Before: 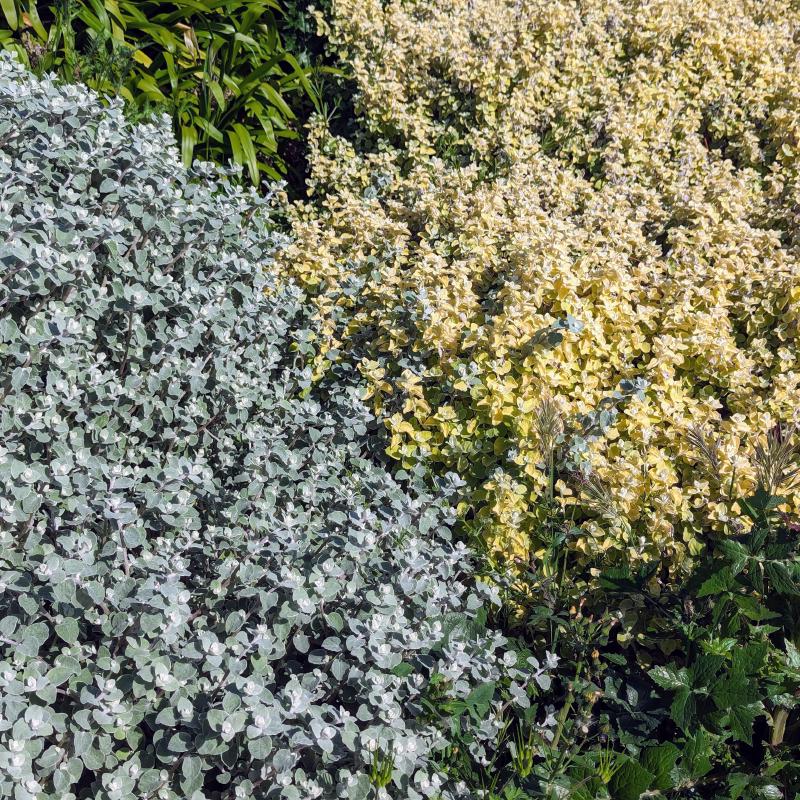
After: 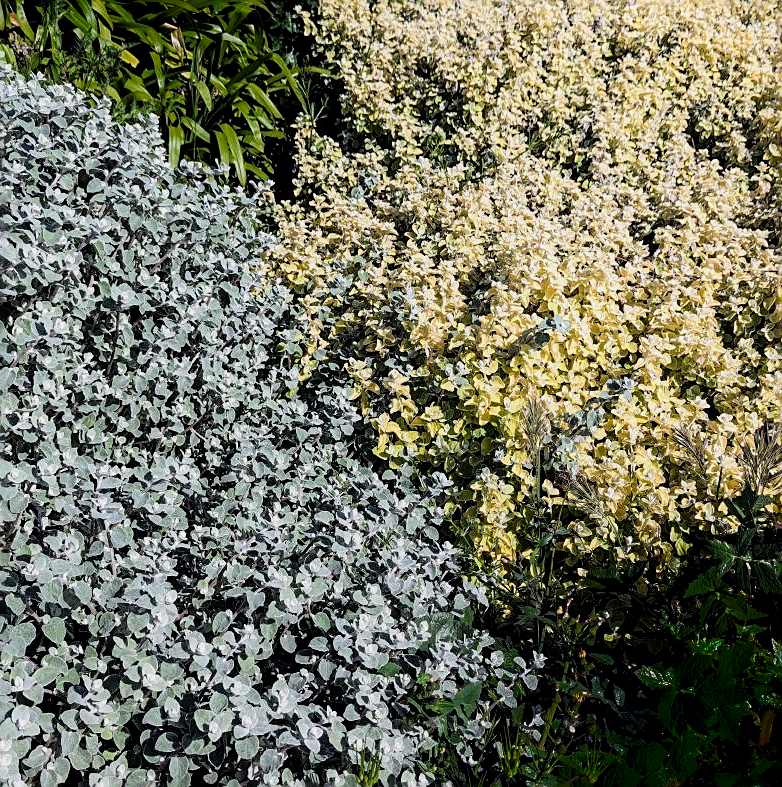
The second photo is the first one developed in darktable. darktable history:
filmic rgb: black relative exposure -5.02 EV, white relative exposure 3.18 EV, threshold 2.97 EV, hardness 3.44, contrast 1.185, highlights saturation mix -49.8%, iterations of high-quality reconstruction 0, enable highlight reconstruction true
sharpen: on, module defaults
crop: left 1.736%, right 0.267%, bottom 1.584%
shadows and highlights: shadows -89.8, highlights 91.77, soften with gaussian
